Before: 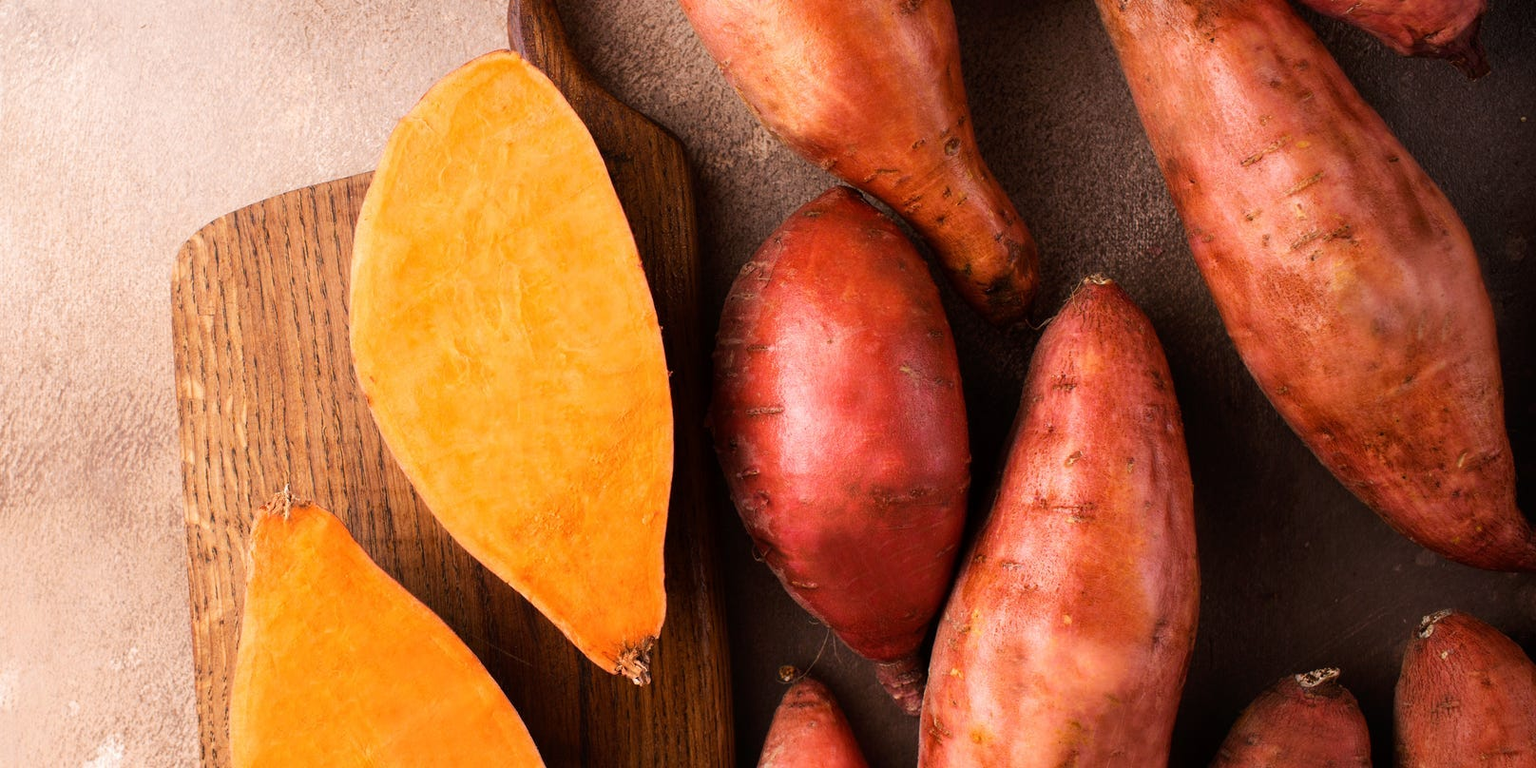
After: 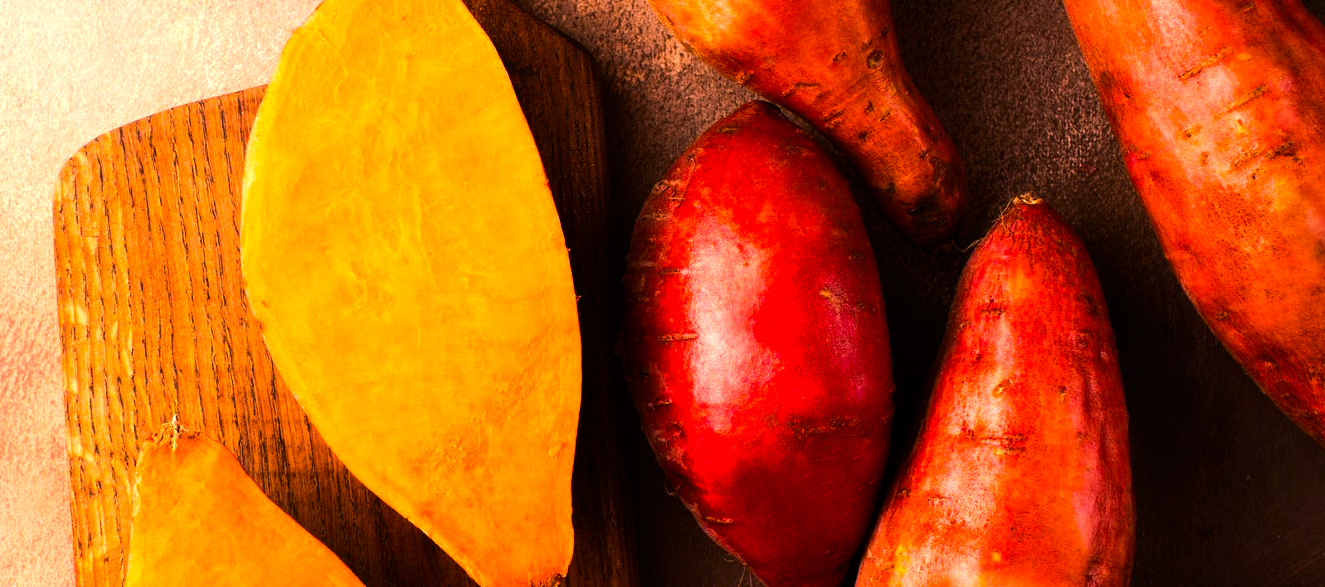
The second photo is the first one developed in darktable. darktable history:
crop: left 7.89%, top 11.848%, right 10.065%, bottom 15.431%
color balance rgb: shadows lift › chroma 1%, shadows lift › hue 30.15°, perceptual saturation grading › global saturation 30.392%, perceptual brilliance grading › highlights 17.736%, perceptual brilliance grading › mid-tones 30.945%, perceptual brilliance grading › shadows -31.641%, global vibrance 20%
color correction: highlights a* 21.19, highlights b* 19.26
